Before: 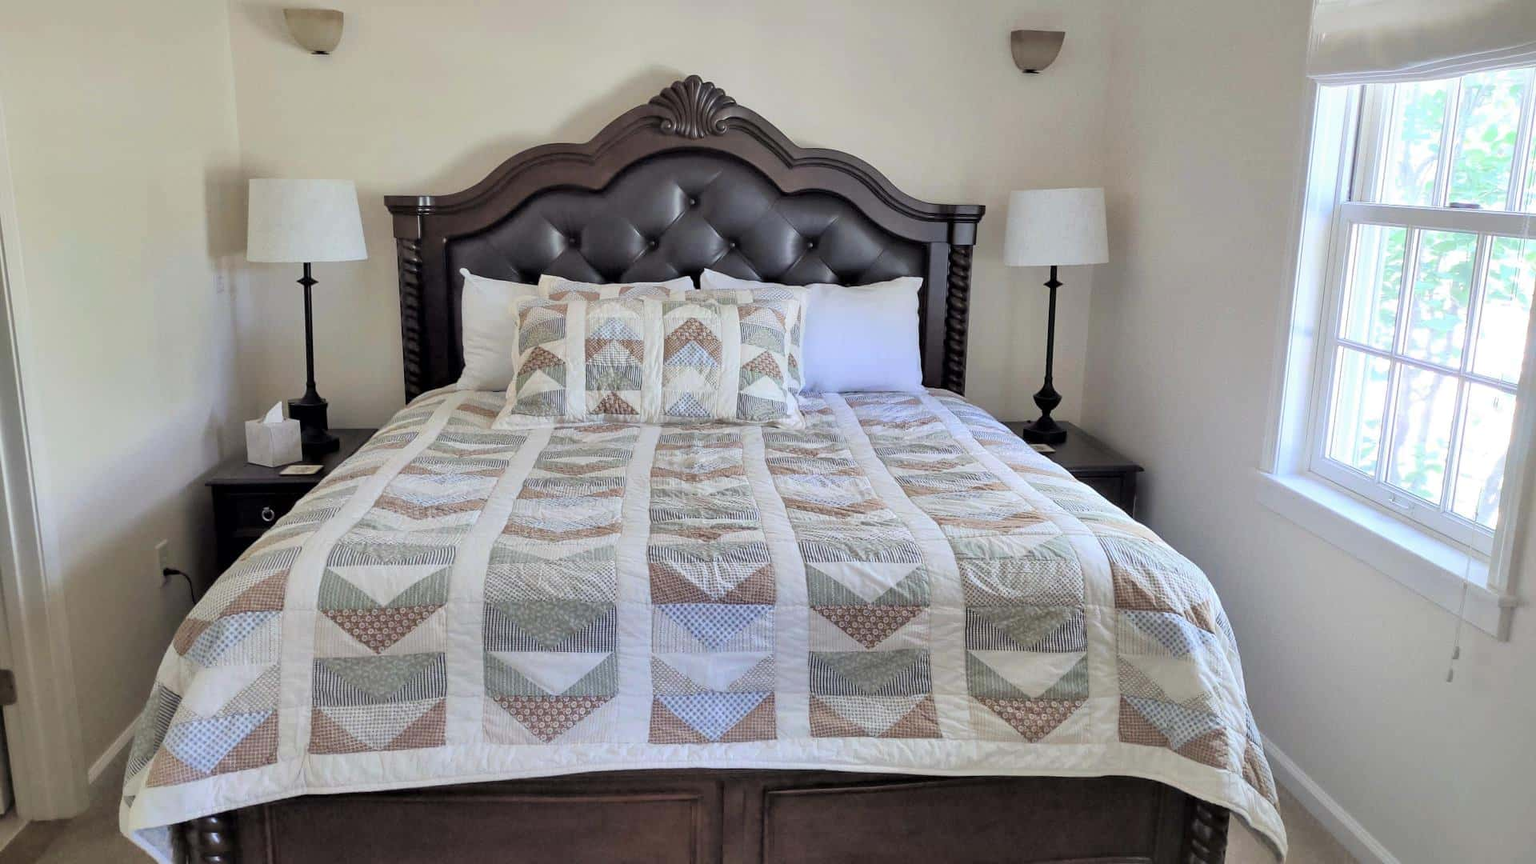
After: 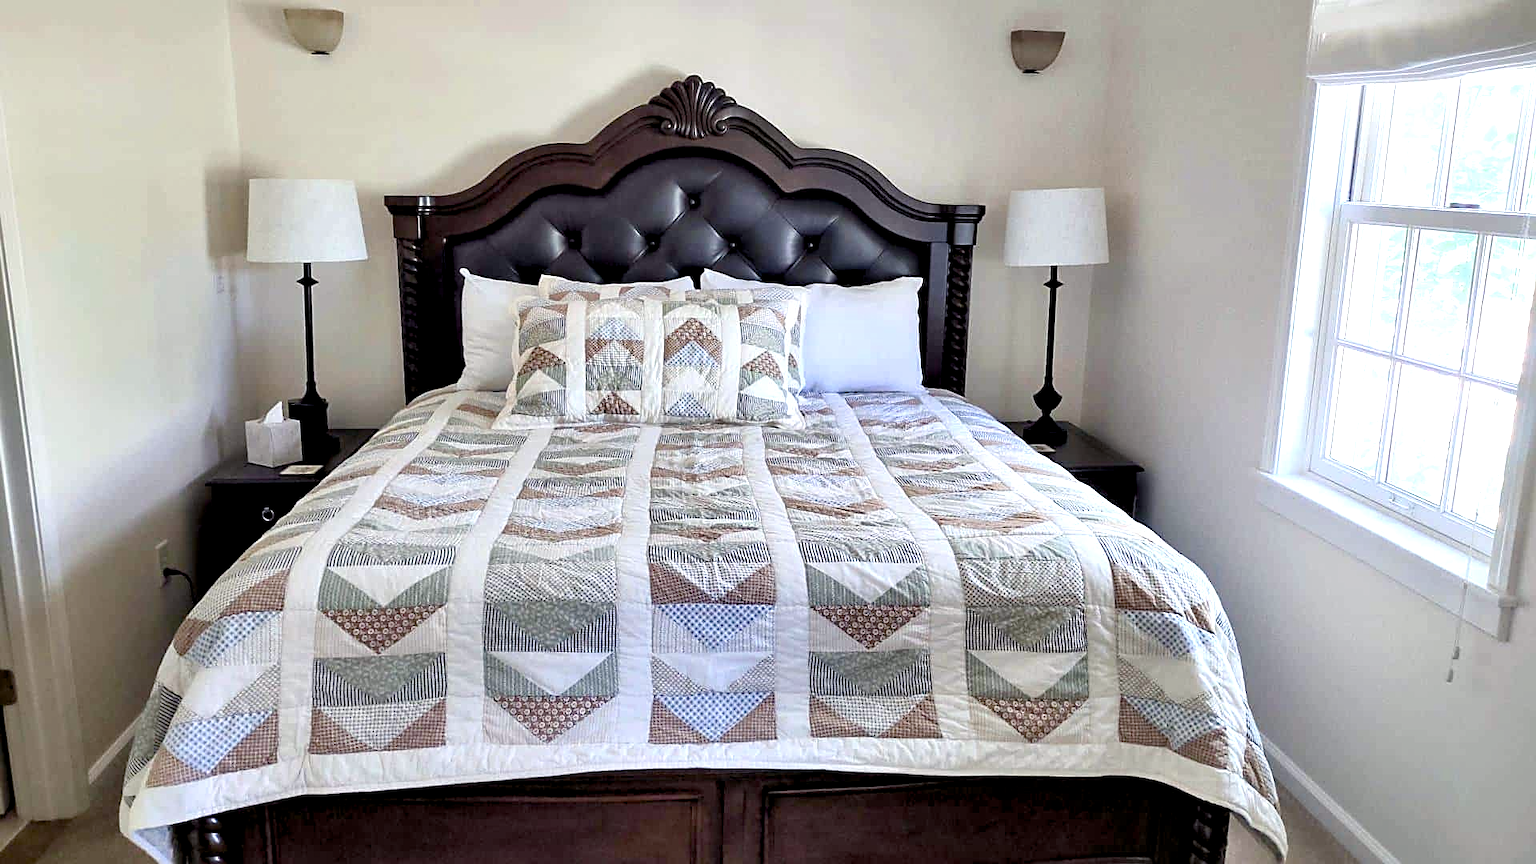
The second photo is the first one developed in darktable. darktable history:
color balance rgb: power › chroma 0.518%, power › hue 258.31°, highlights gain › luminance 14.689%, global offset › luminance -1.447%, linear chroma grading › shadows -2.37%, linear chroma grading › highlights -14.251%, linear chroma grading › global chroma -9.636%, linear chroma grading › mid-tones -10.127%, perceptual saturation grading › global saturation 20%, perceptual saturation grading › highlights -24.96%, perceptual saturation grading › shadows 49.928%, global vibrance 24.994%, contrast 19.372%
sharpen: on, module defaults
